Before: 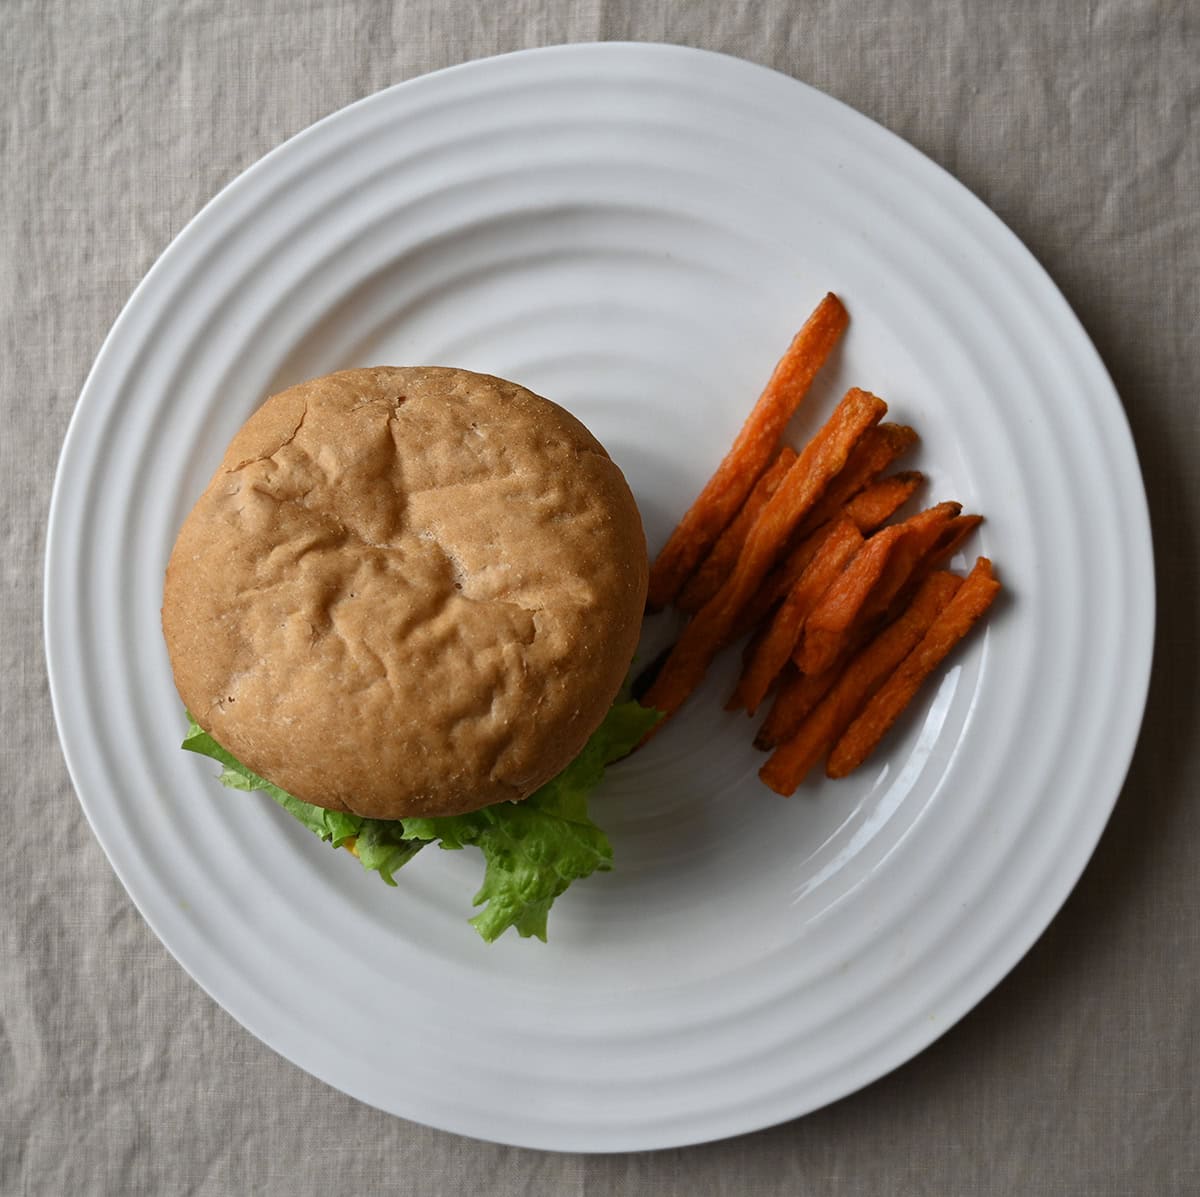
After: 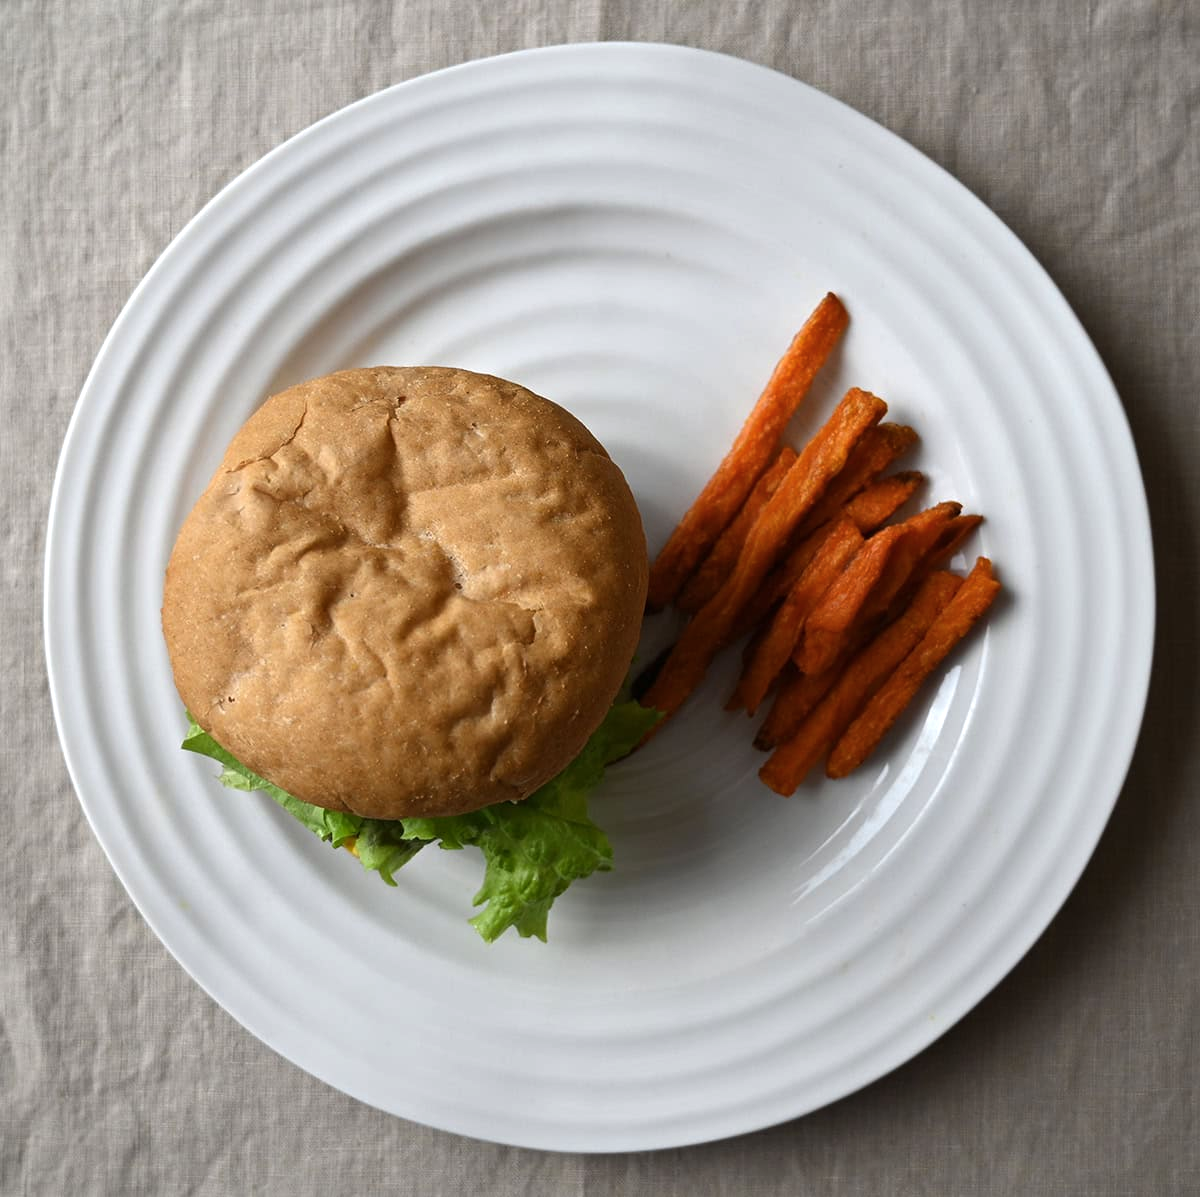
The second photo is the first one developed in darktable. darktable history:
color balance rgb: perceptual saturation grading › global saturation 0.319%, perceptual brilliance grading › highlights 9.923%, perceptual brilliance grading › mid-tones 4.519%
